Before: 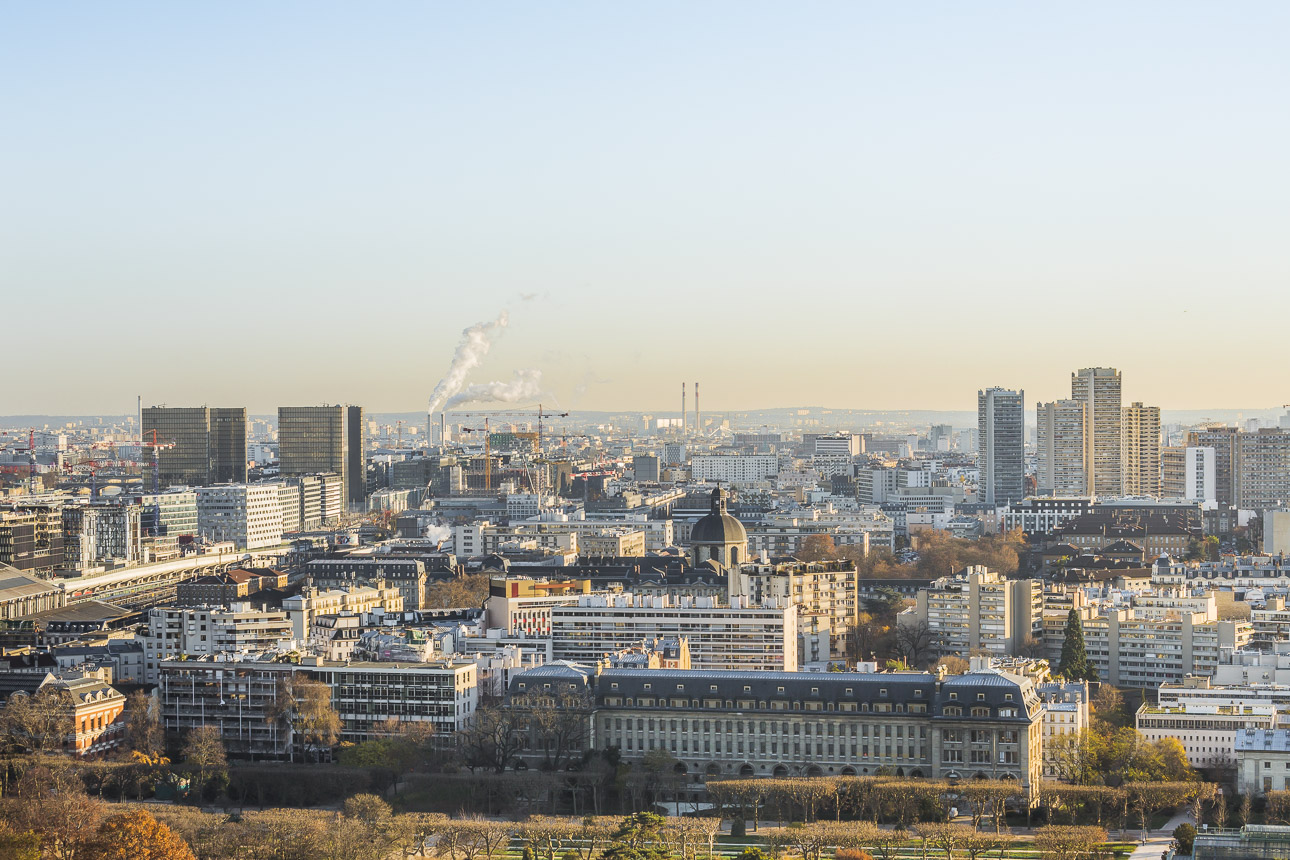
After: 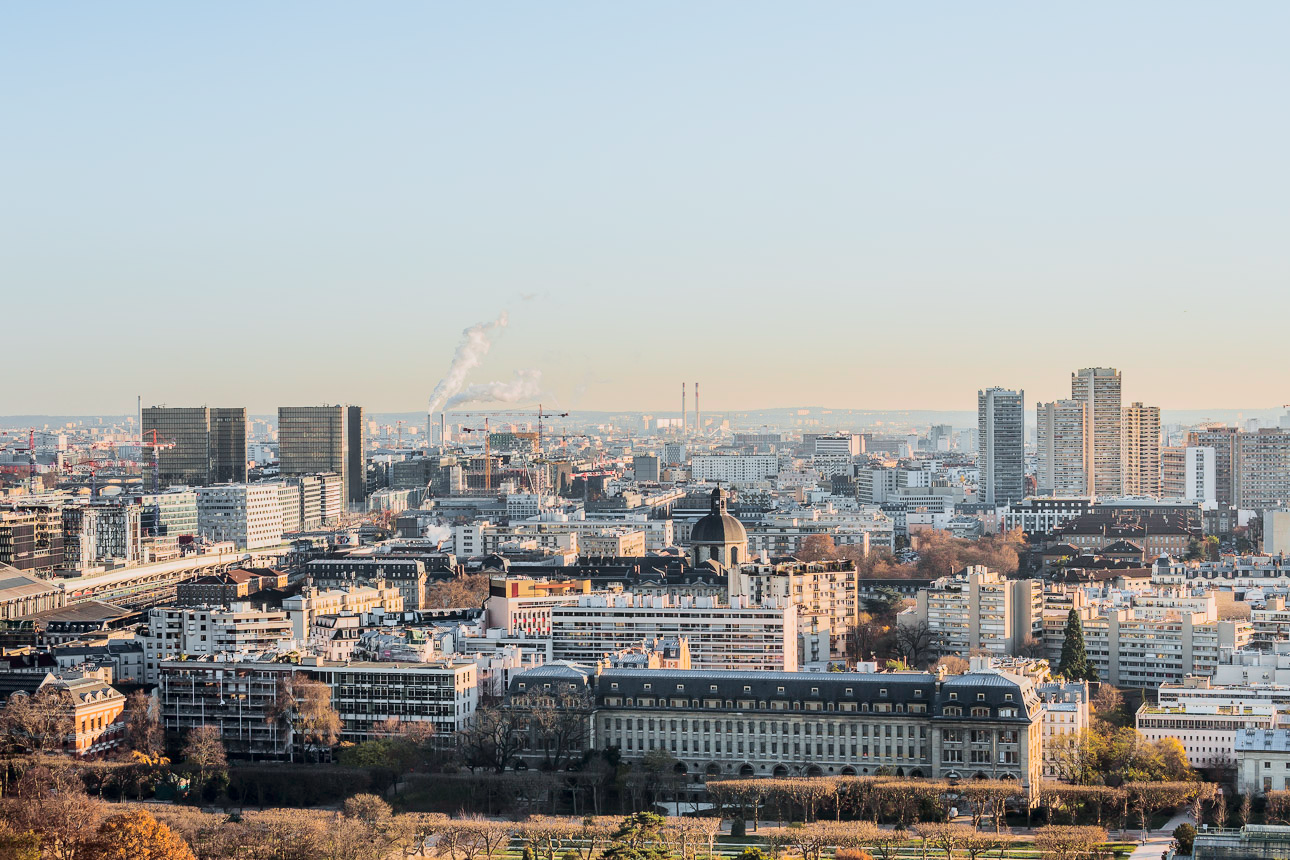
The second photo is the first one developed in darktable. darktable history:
local contrast: mode bilateral grid, contrast 20, coarseness 50, detail 120%, midtone range 0.2
tone curve: curves: ch0 [(0, 0) (0.049, 0.01) (0.154, 0.081) (0.491, 0.519) (0.748, 0.765) (1, 0.919)]; ch1 [(0, 0) (0.172, 0.123) (0.317, 0.272) (0.391, 0.424) (0.499, 0.497) (0.531, 0.541) (0.615, 0.608) (0.741, 0.783) (1, 1)]; ch2 [(0, 0) (0.411, 0.424) (0.483, 0.478) (0.546, 0.532) (0.652, 0.633) (1, 1)], color space Lab, independent channels, preserve colors none
